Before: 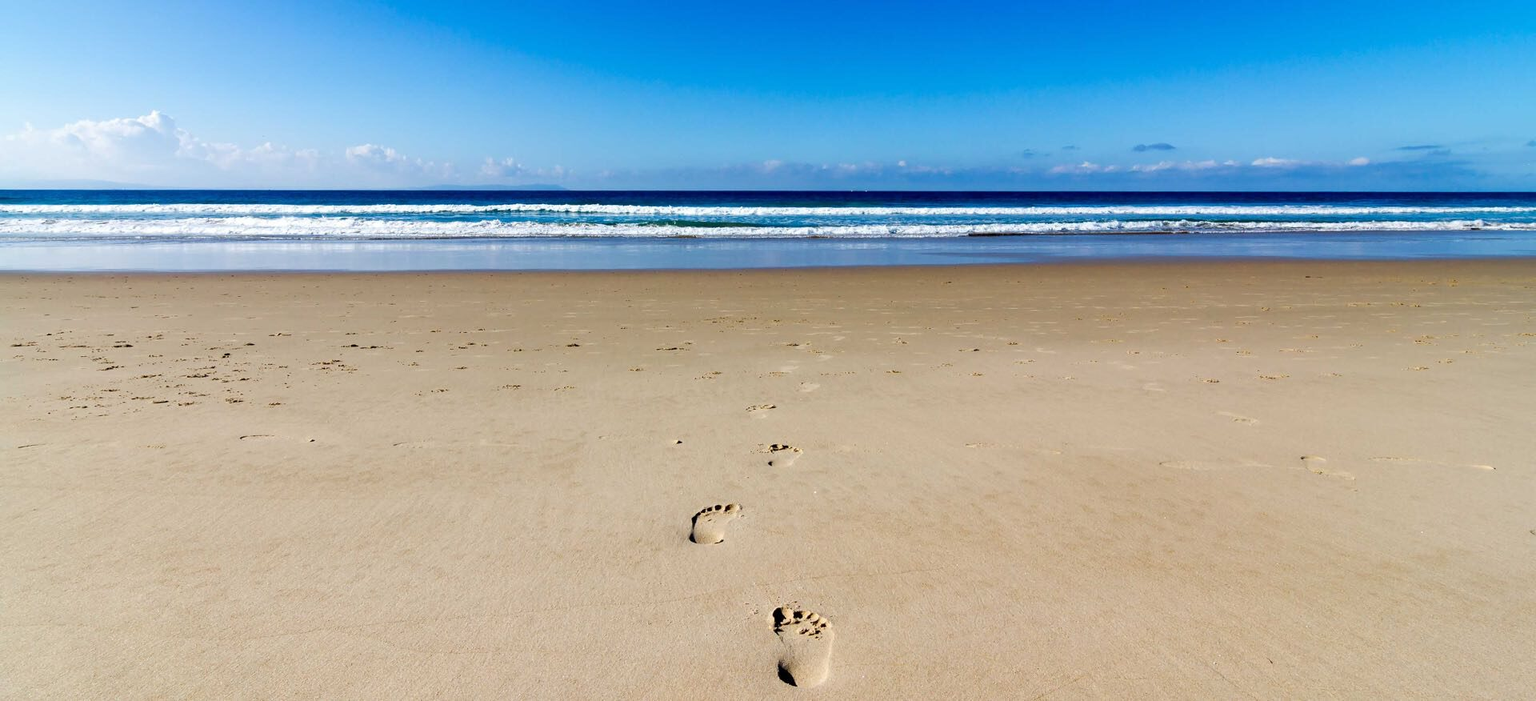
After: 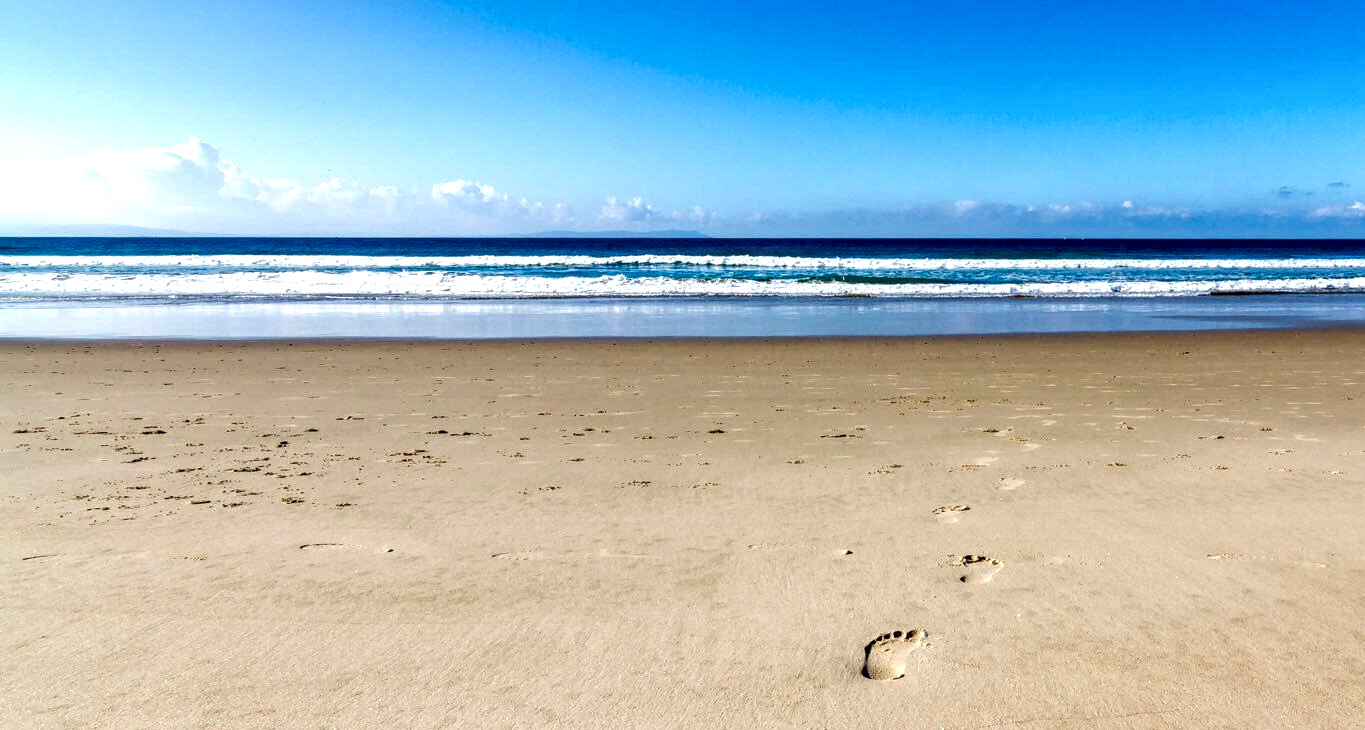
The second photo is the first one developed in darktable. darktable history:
crop: right 28.885%, bottom 16.626%
shadows and highlights: shadows 75, highlights -25, soften with gaussian
local contrast: detail 150%
tone equalizer: -8 EV -0.417 EV, -7 EV -0.389 EV, -6 EV -0.333 EV, -5 EV -0.222 EV, -3 EV 0.222 EV, -2 EV 0.333 EV, -1 EV 0.389 EV, +0 EV 0.417 EV, edges refinement/feathering 500, mask exposure compensation -1.57 EV, preserve details no
